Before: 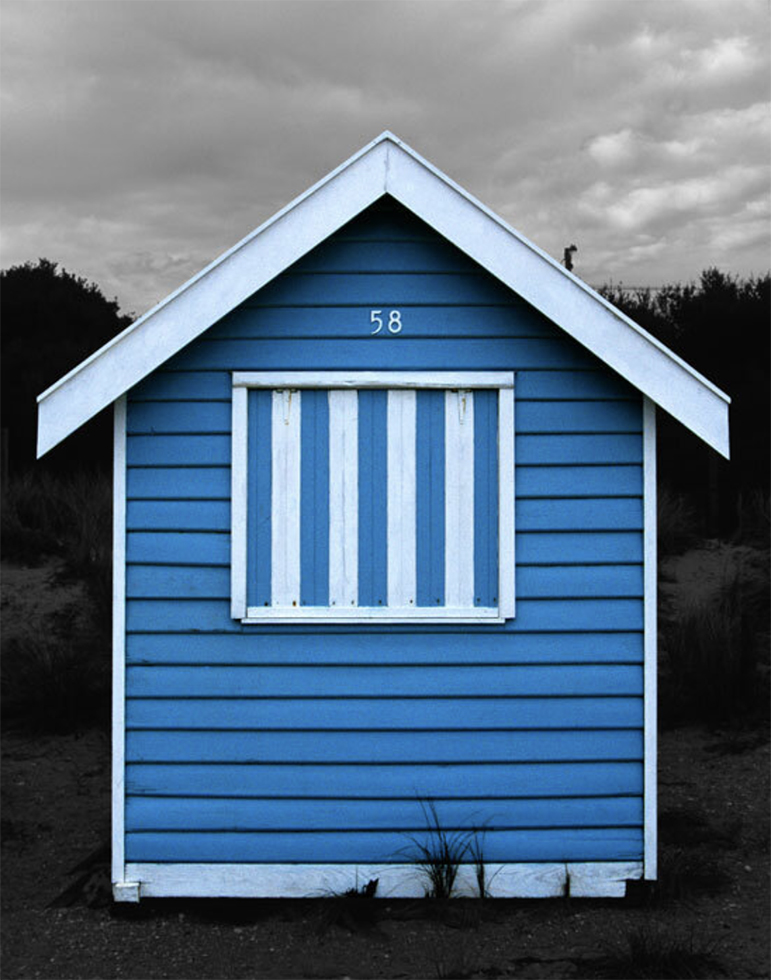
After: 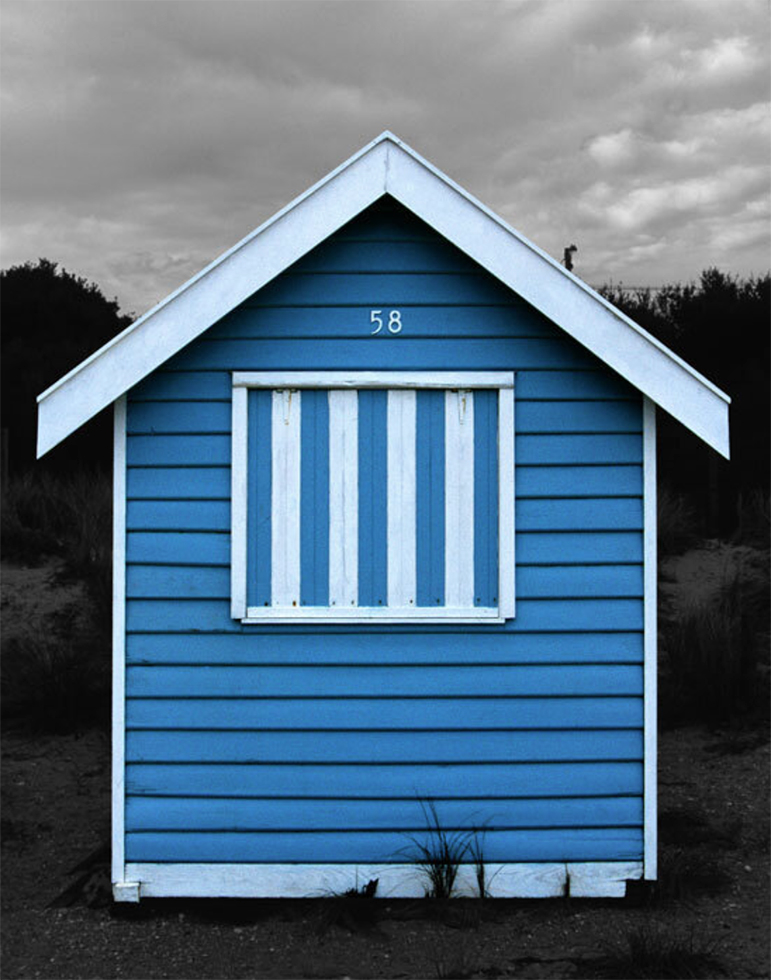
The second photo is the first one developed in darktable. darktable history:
contrast brightness saturation: saturation -0.101
shadows and highlights: shadows 32.09, highlights -31.88, soften with gaussian
